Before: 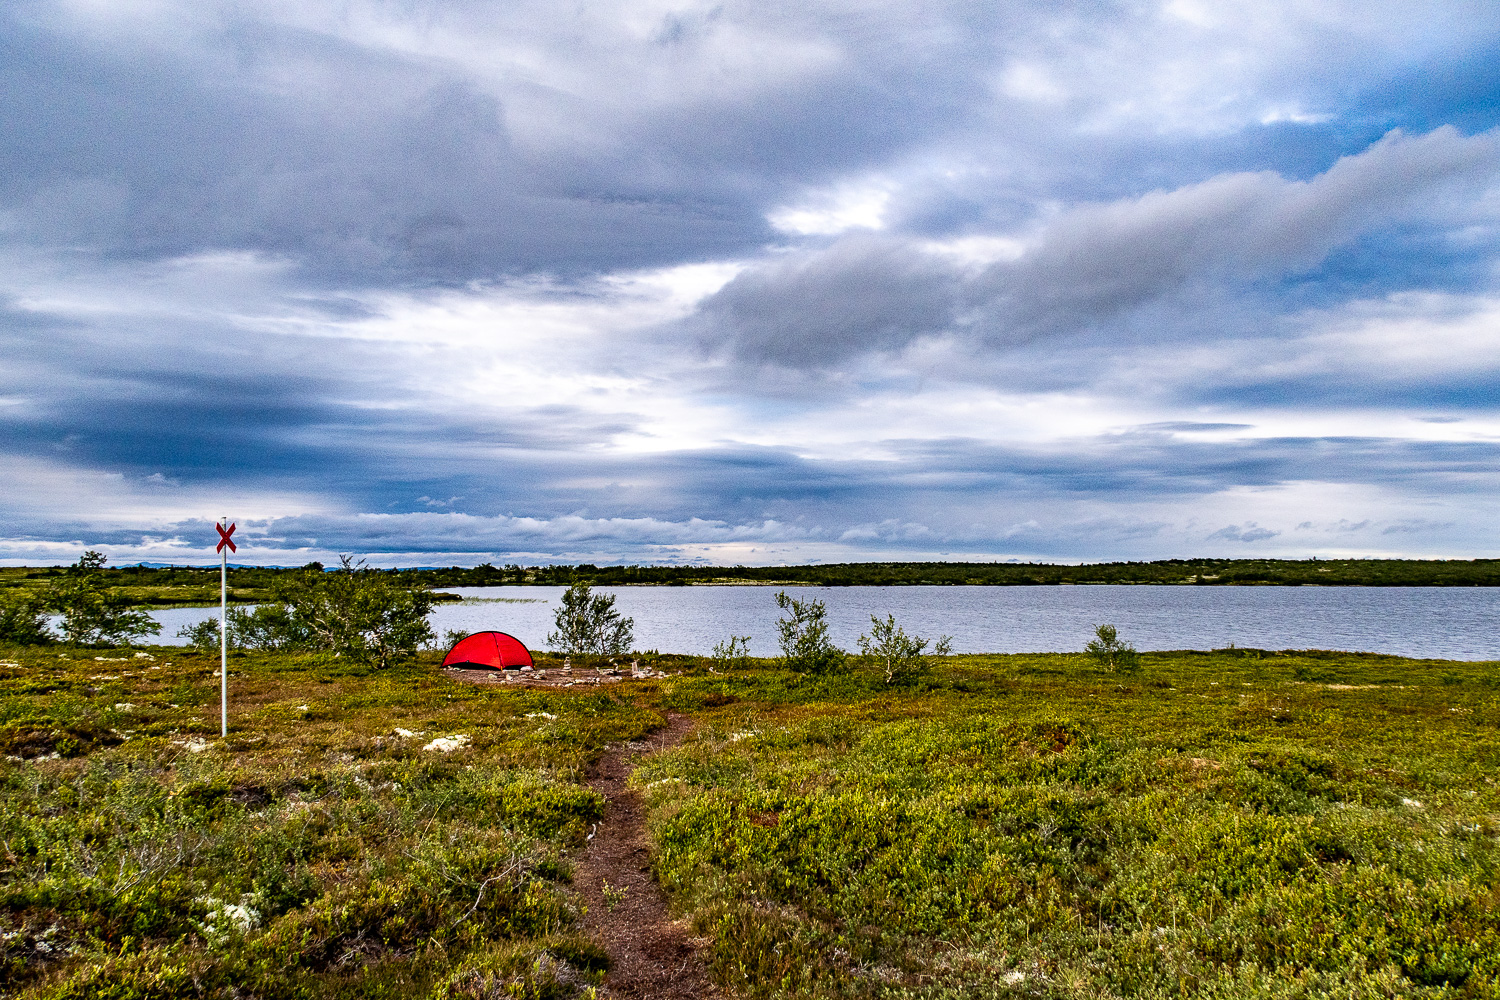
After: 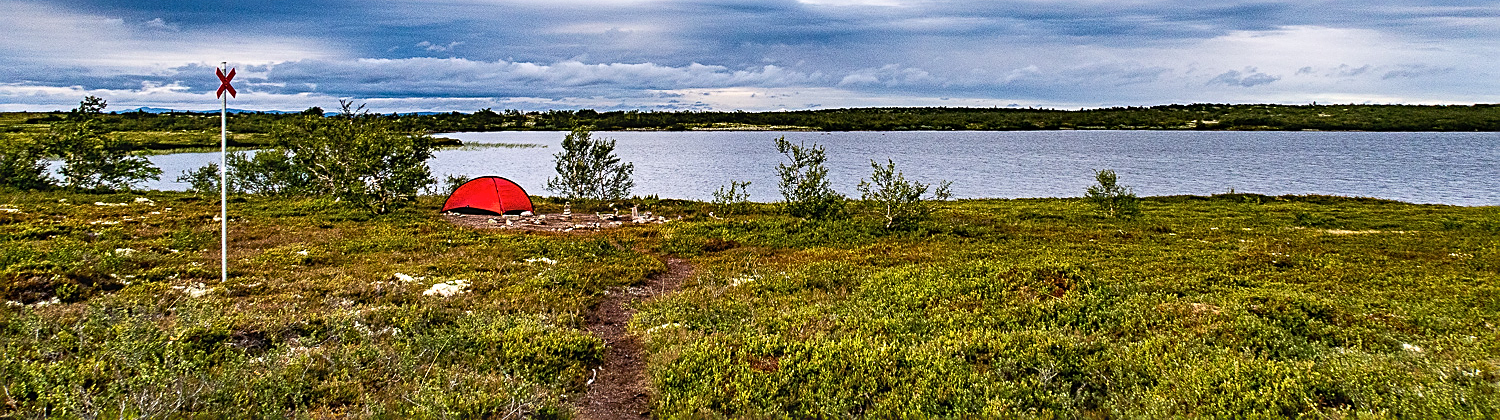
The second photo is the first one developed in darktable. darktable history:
bloom: size 15%, threshold 97%, strength 7%
crop: top 45.551%, bottom 12.262%
sharpen: on, module defaults
